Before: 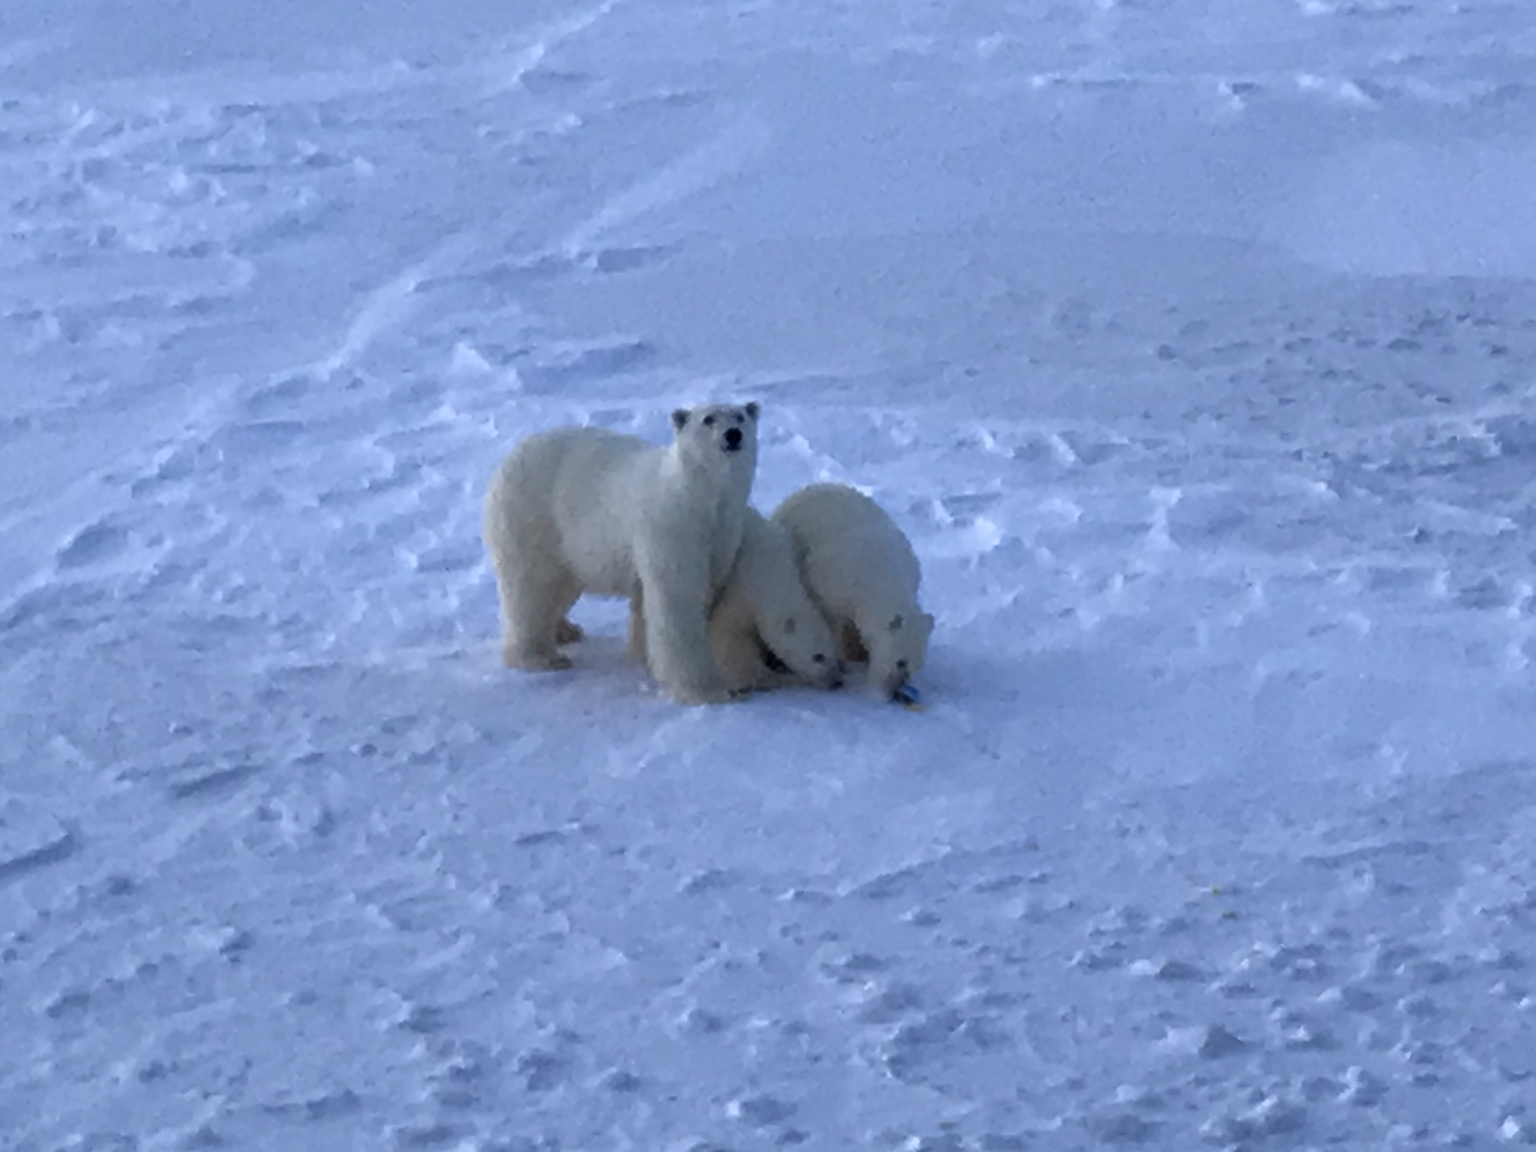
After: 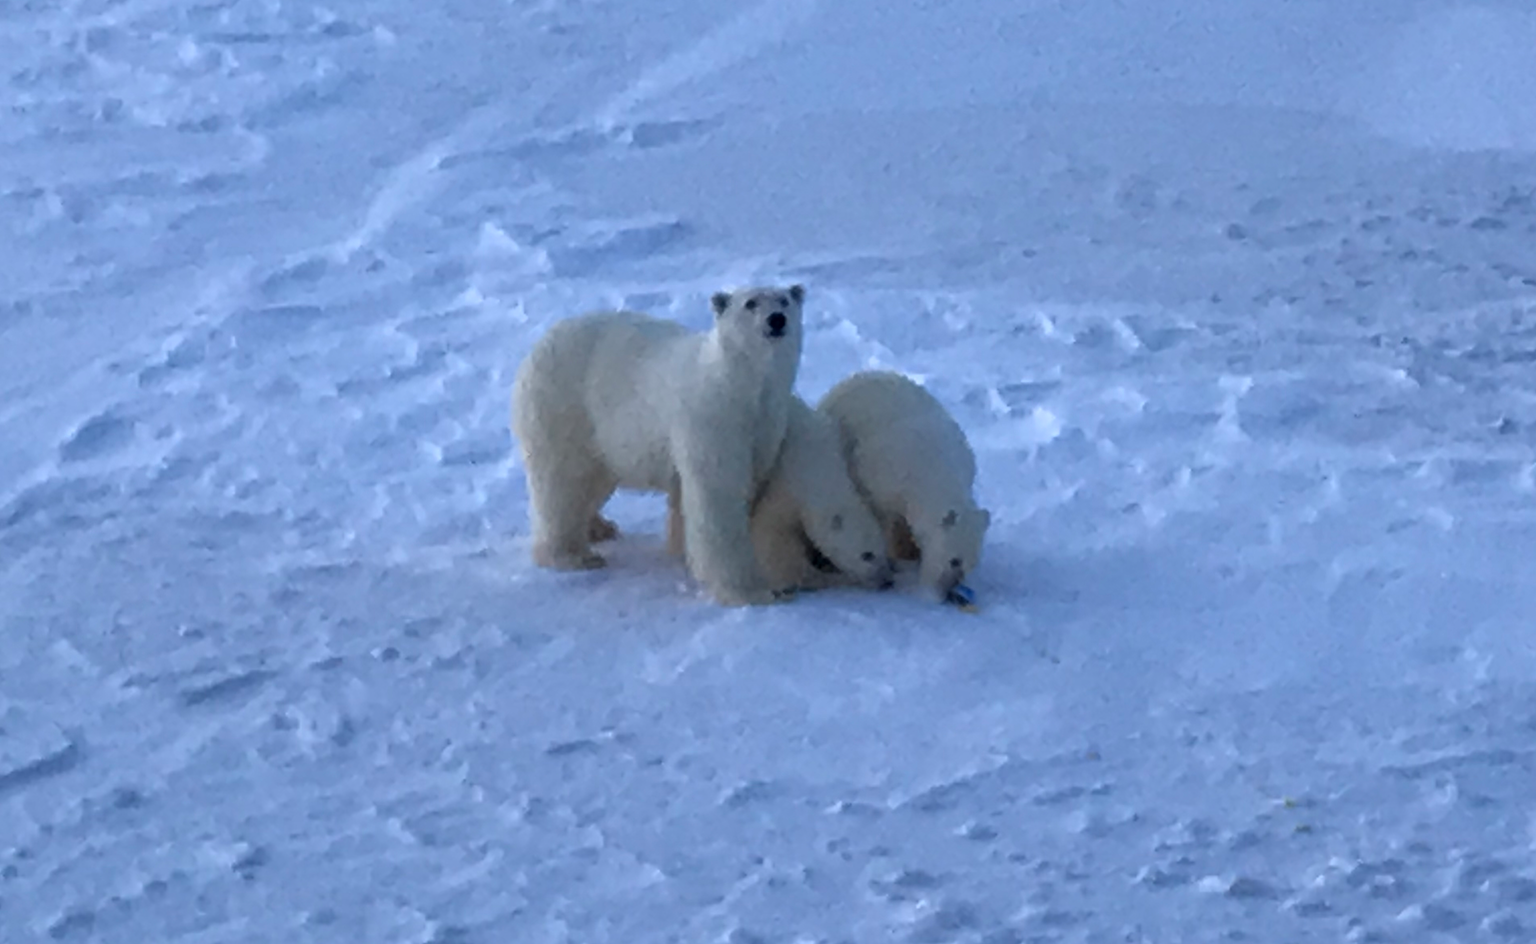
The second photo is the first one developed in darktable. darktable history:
crop and rotate: angle 0.046°, top 11.55%, right 5.573%, bottom 11.039%
shadows and highlights: shadows 37.46, highlights -27.5, soften with gaussian
